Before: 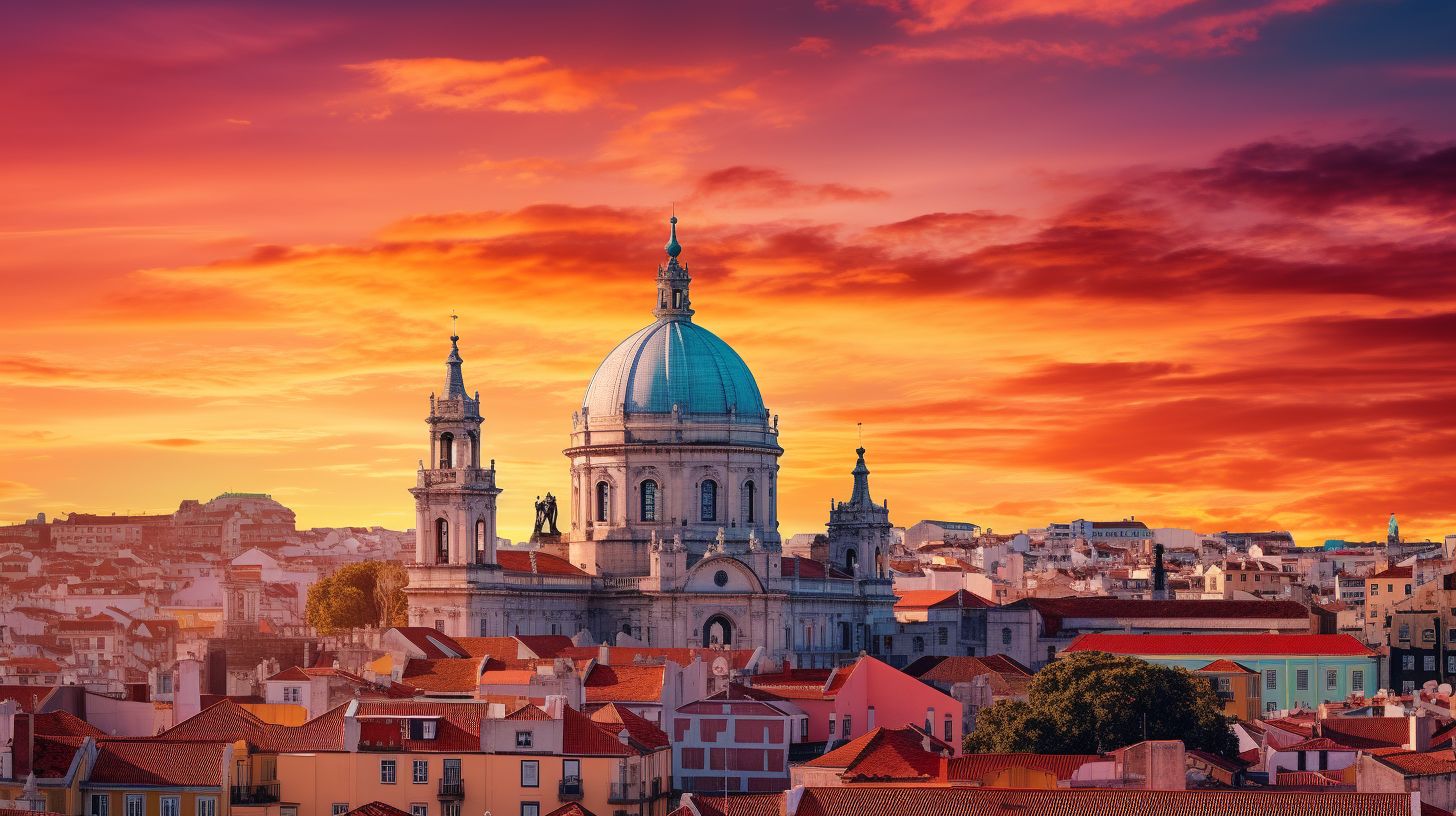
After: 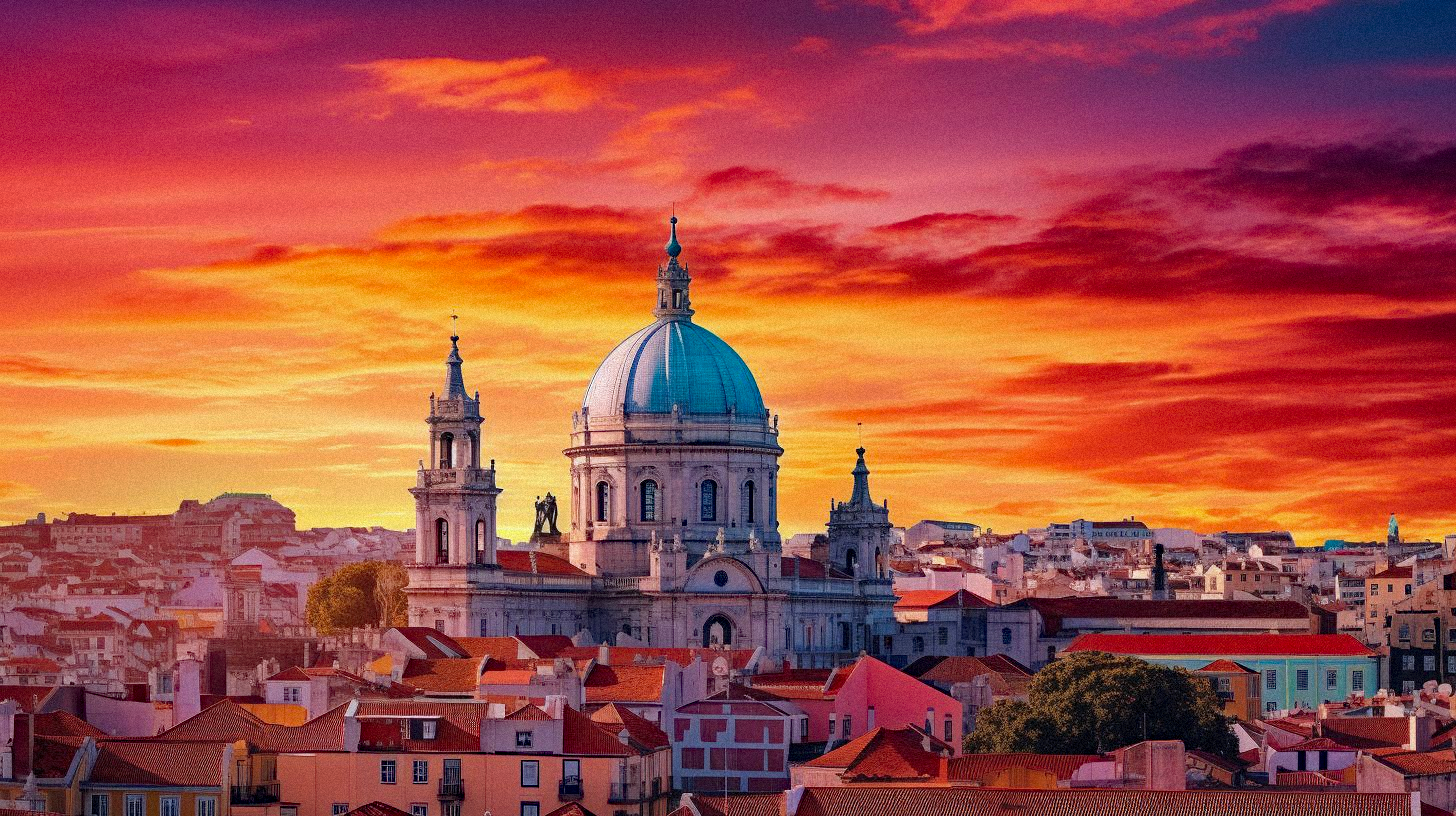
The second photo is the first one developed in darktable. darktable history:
white balance: red 0.967, blue 1.049
haze removal: strength 0.4, distance 0.22, compatibility mode true, adaptive false
grain: mid-tones bias 0%
